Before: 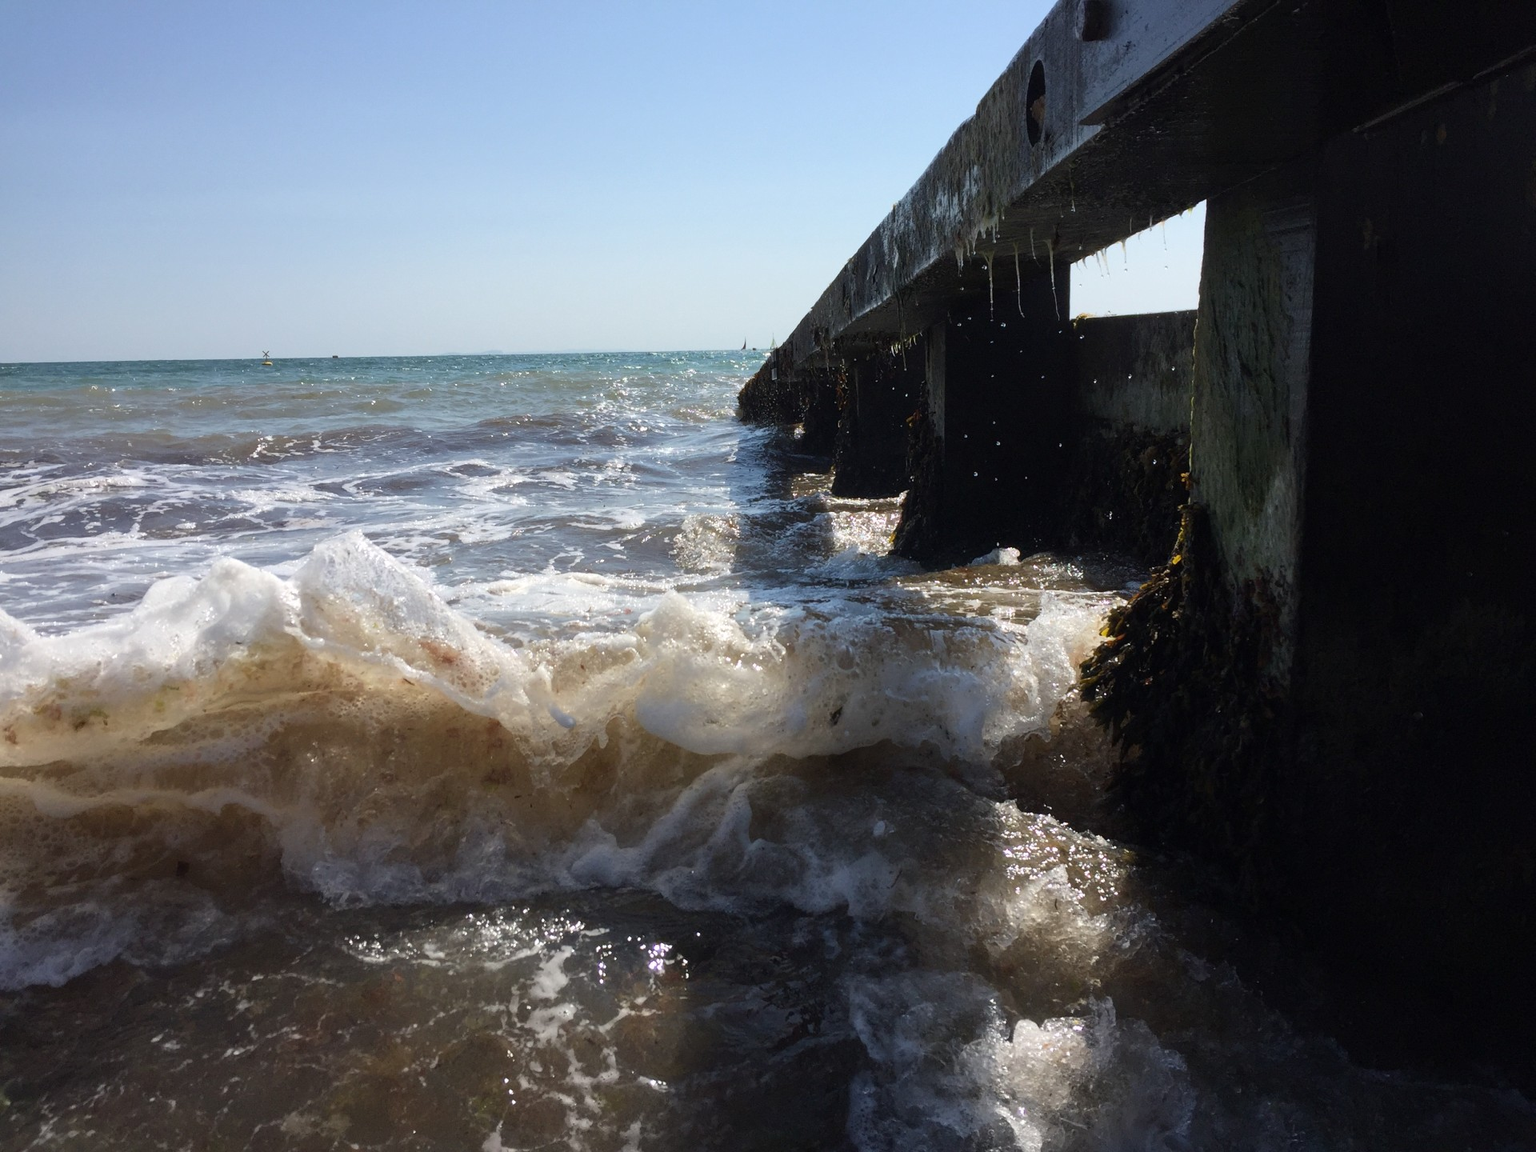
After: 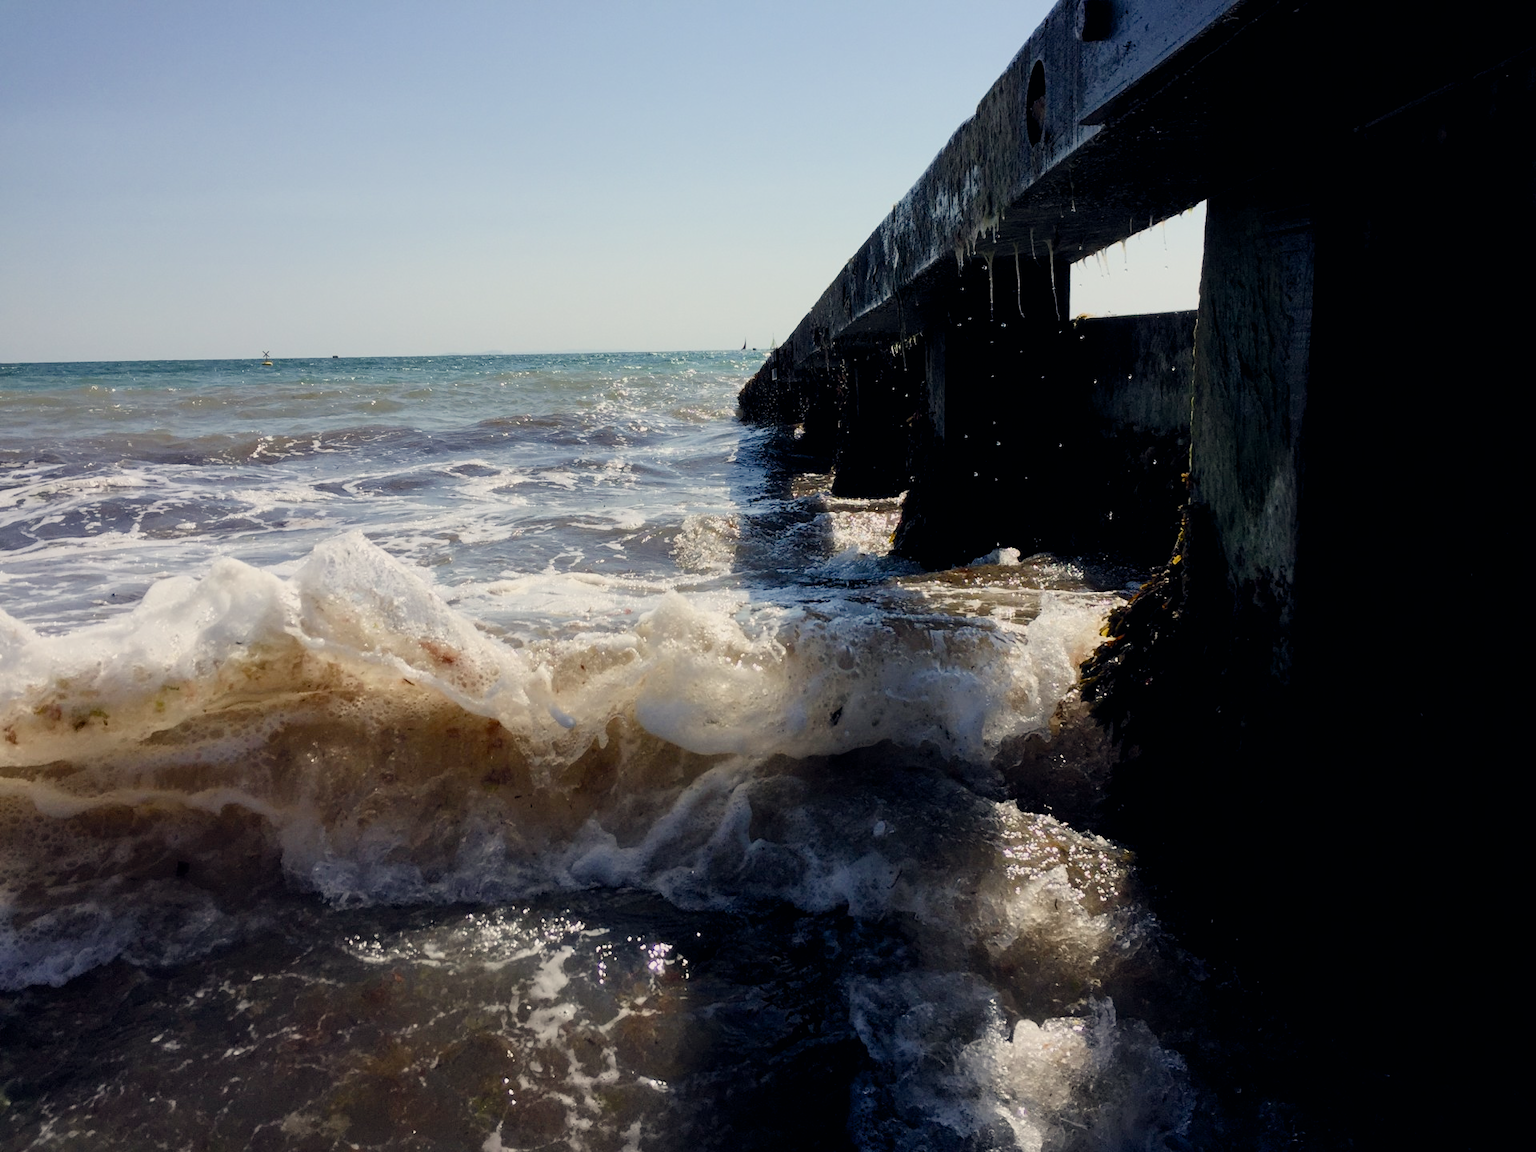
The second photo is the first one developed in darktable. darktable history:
filmic rgb: black relative exposure -8.01 EV, white relative exposure 3.97 EV, threshold 3.03 EV, hardness 4.19, contrast 0.984, color science v6 (2022), enable highlight reconstruction true
color balance rgb: highlights gain › chroma 3.016%, highlights gain › hue 77.04°, global offset › chroma 0.091%, global offset › hue 253.39°, linear chroma grading › global chroma -16.012%, perceptual saturation grading › global saturation 20%, perceptual saturation grading › highlights -25.295%, perceptual saturation grading › shadows 49.947%, global vibrance 6.663%, contrast 12.935%, saturation formula JzAzBz (2021)
